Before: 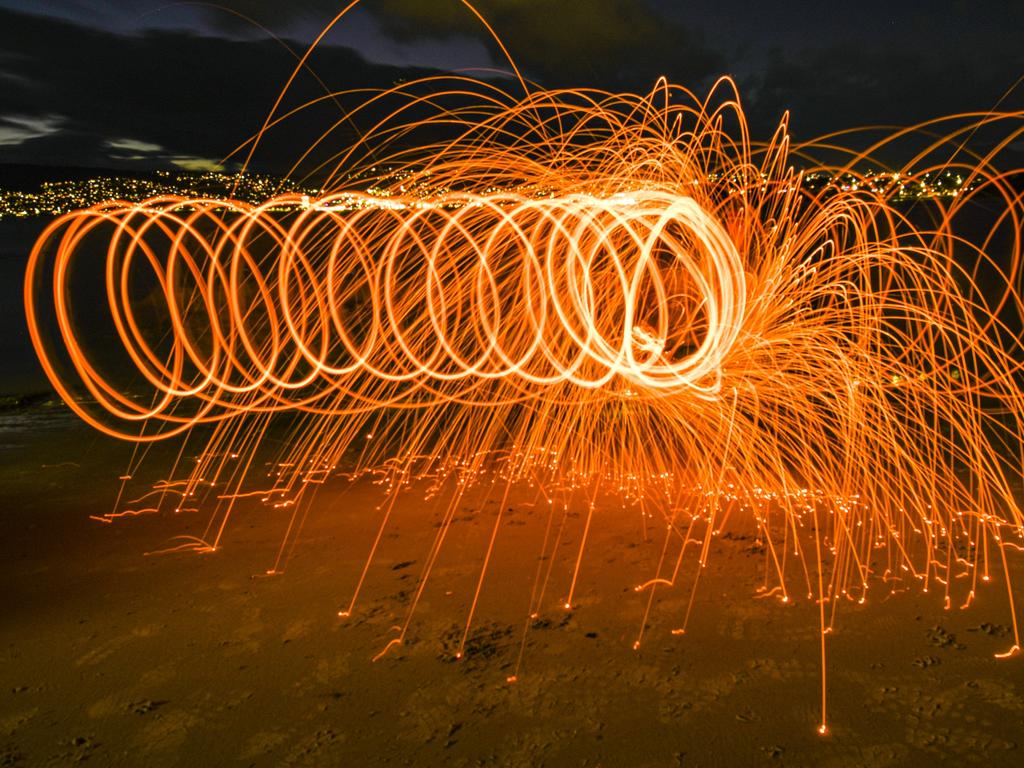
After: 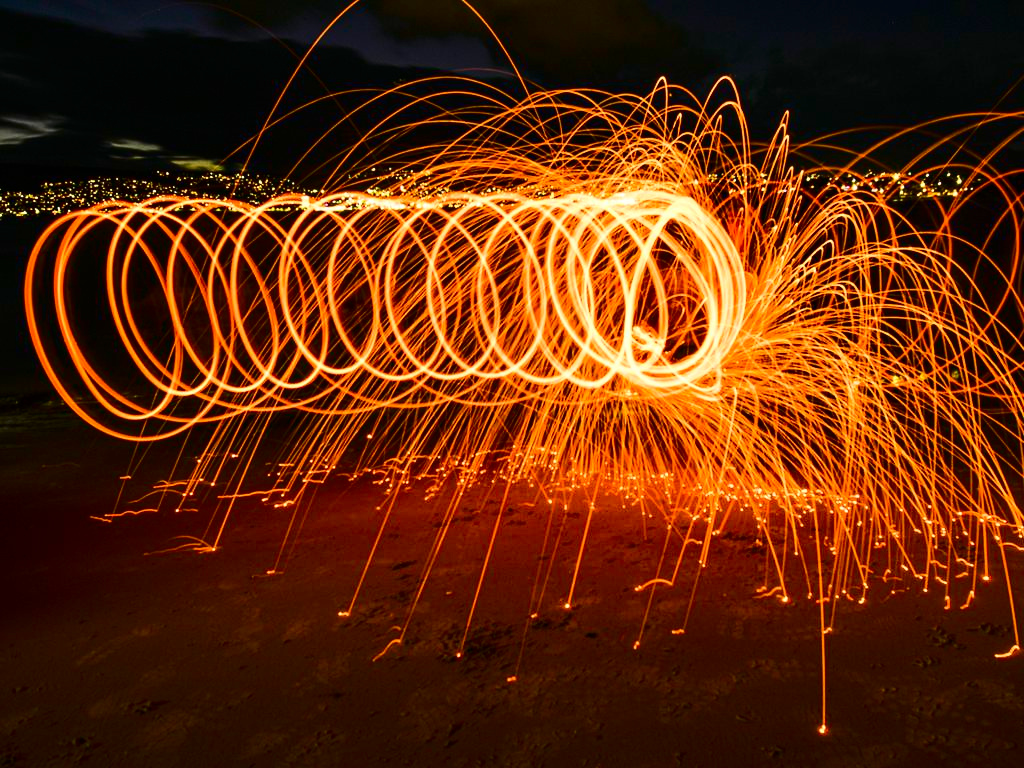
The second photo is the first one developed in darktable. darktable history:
contrast brightness saturation: contrast 0.319, brightness -0.078, saturation 0.17
color calibration: illuminant same as pipeline (D50), adaptation XYZ, x 0.345, y 0.358, temperature 5019.31 K
